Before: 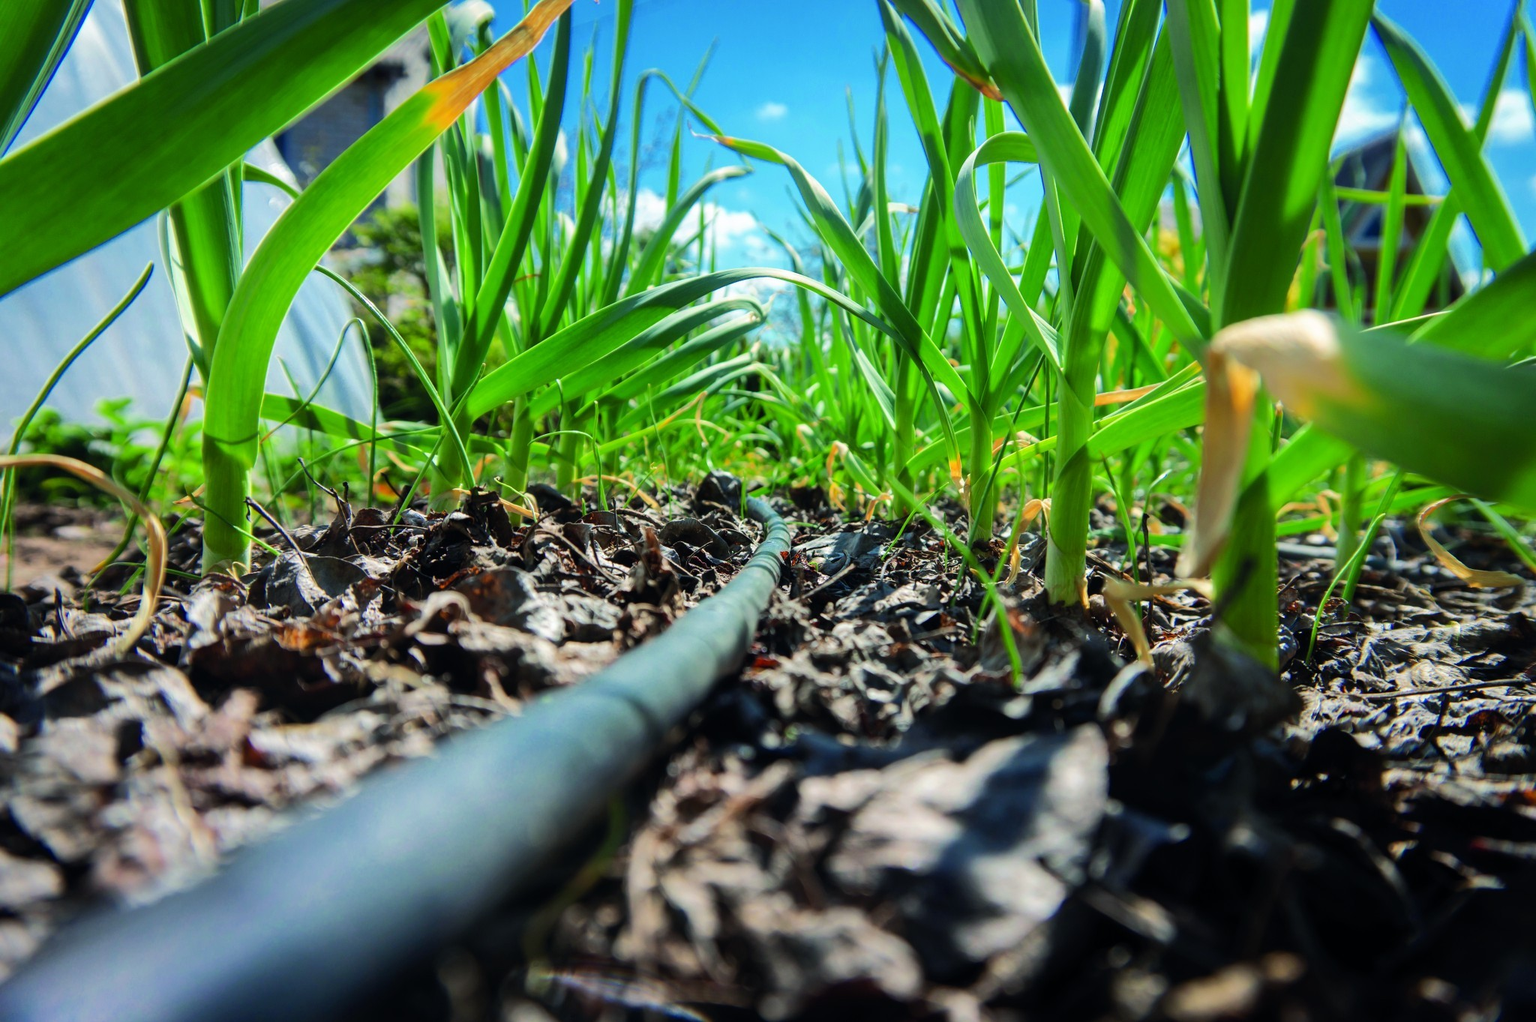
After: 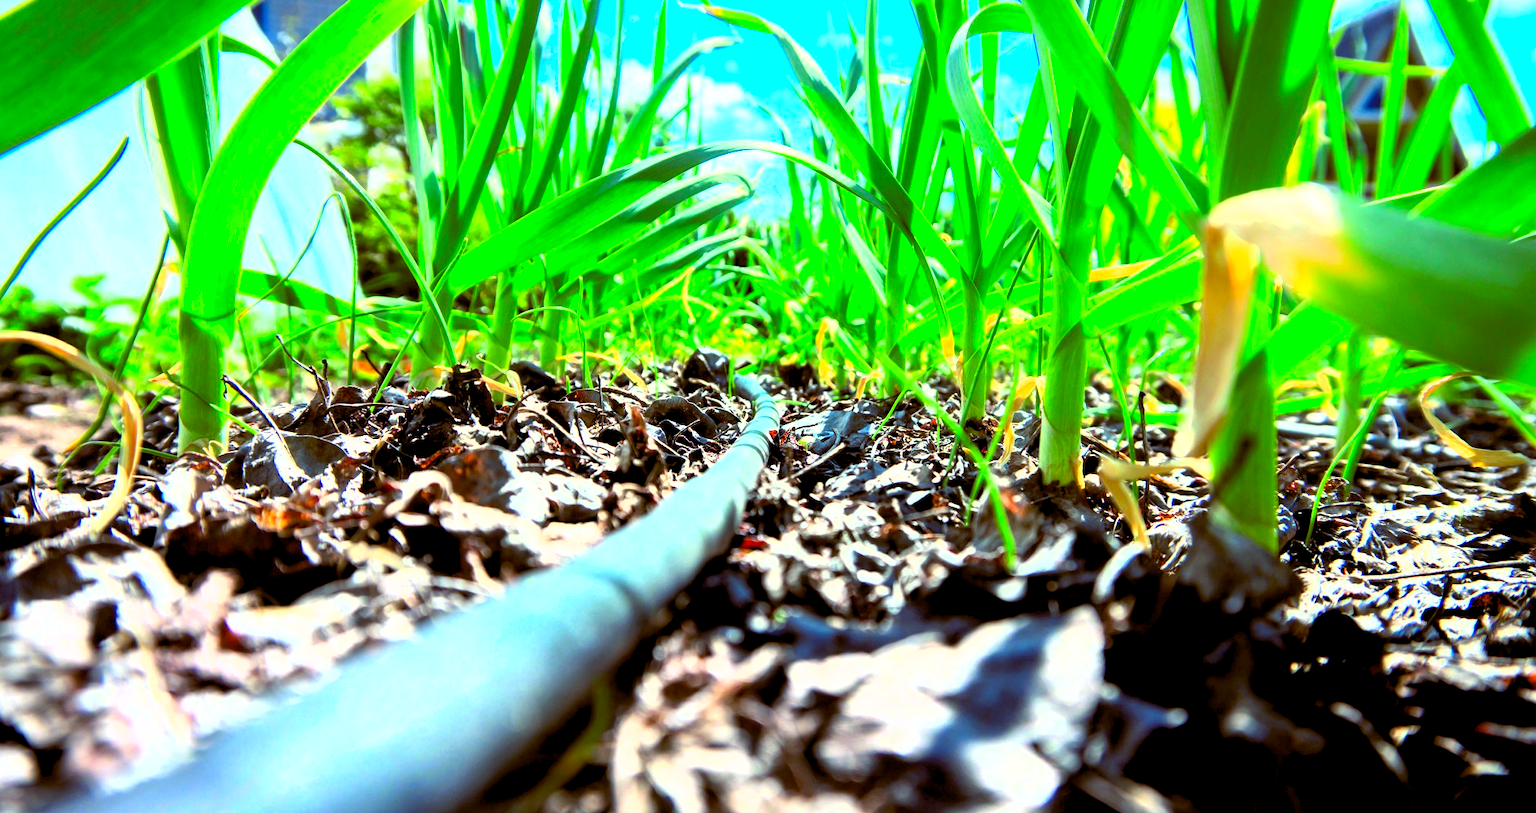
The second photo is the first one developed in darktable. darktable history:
contrast brightness saturation: contrast 0.08, saturation 0.2
crop and rotate: left 1.814%, top 12.818%, right 0.25%, bottom 9.225%
exposure: black level correction 0, exposure 1.2 EV, compensate highlight preservation false
vibrance: vibrance 15%
shadows and highlights: radius 125.46, shadows 21.19, highlights -21.19, low approximation 0.01
rgb levels: levels [[0.01, 0.419, 0.839], [0, 0.5, 1], [0, 0.5, 1]]
color balance: lift [1, 1.015, 1.004, 0.985], gamma [1, 0.958, 0.971, 1.042], gain [1, 0.956, 0.977, 1.044]
